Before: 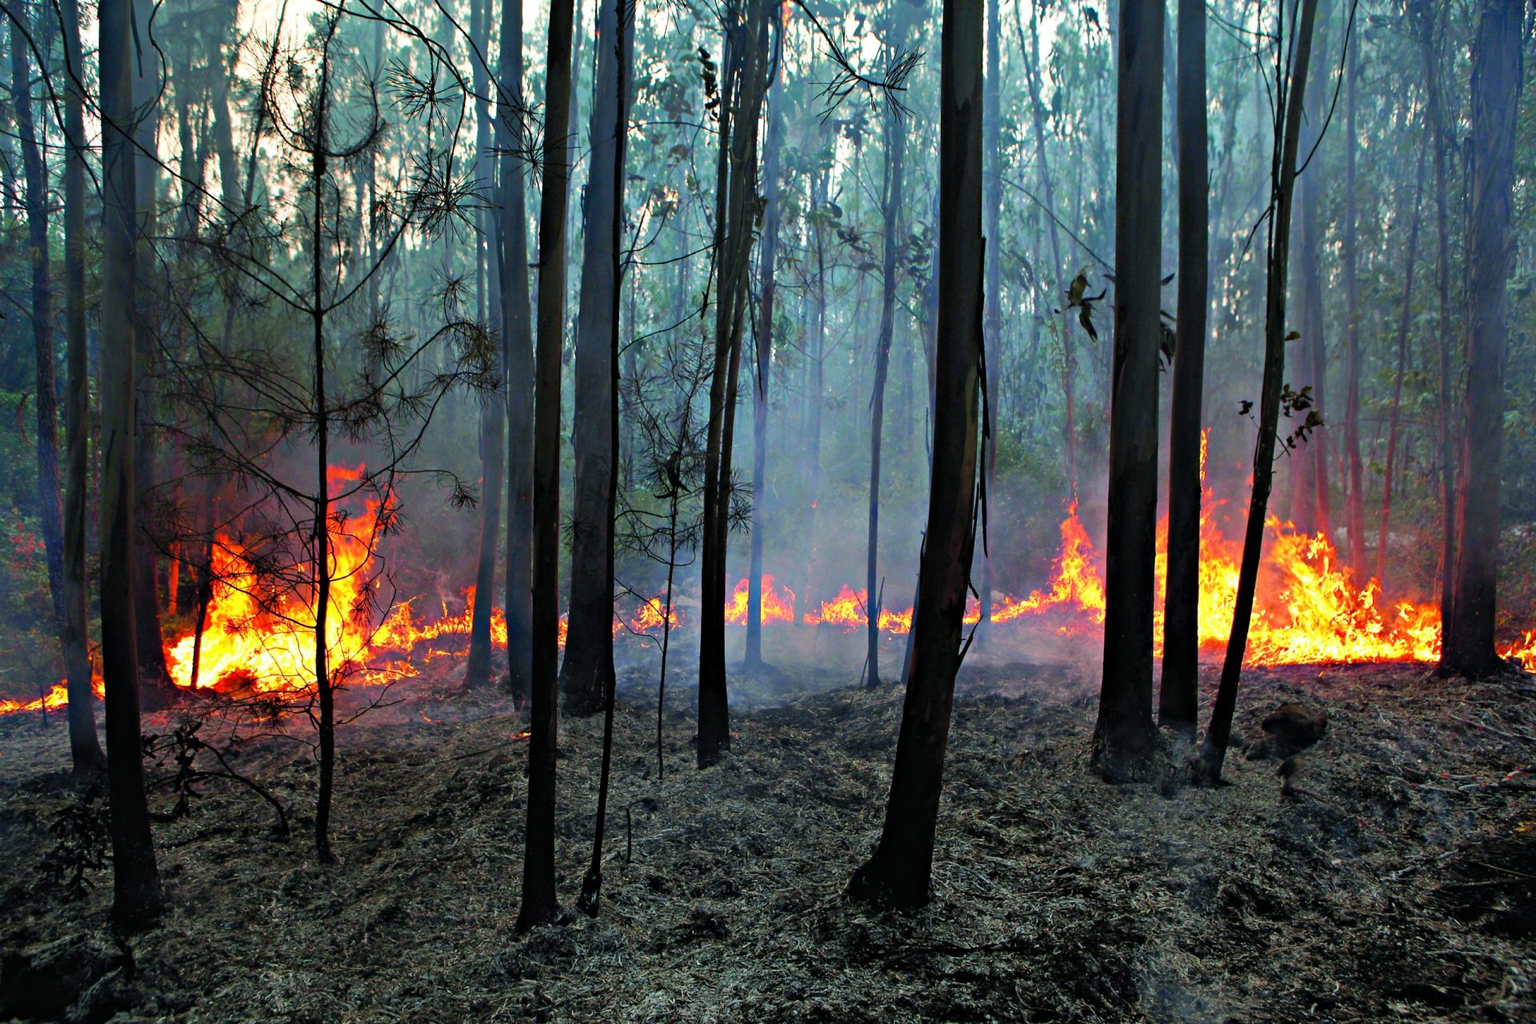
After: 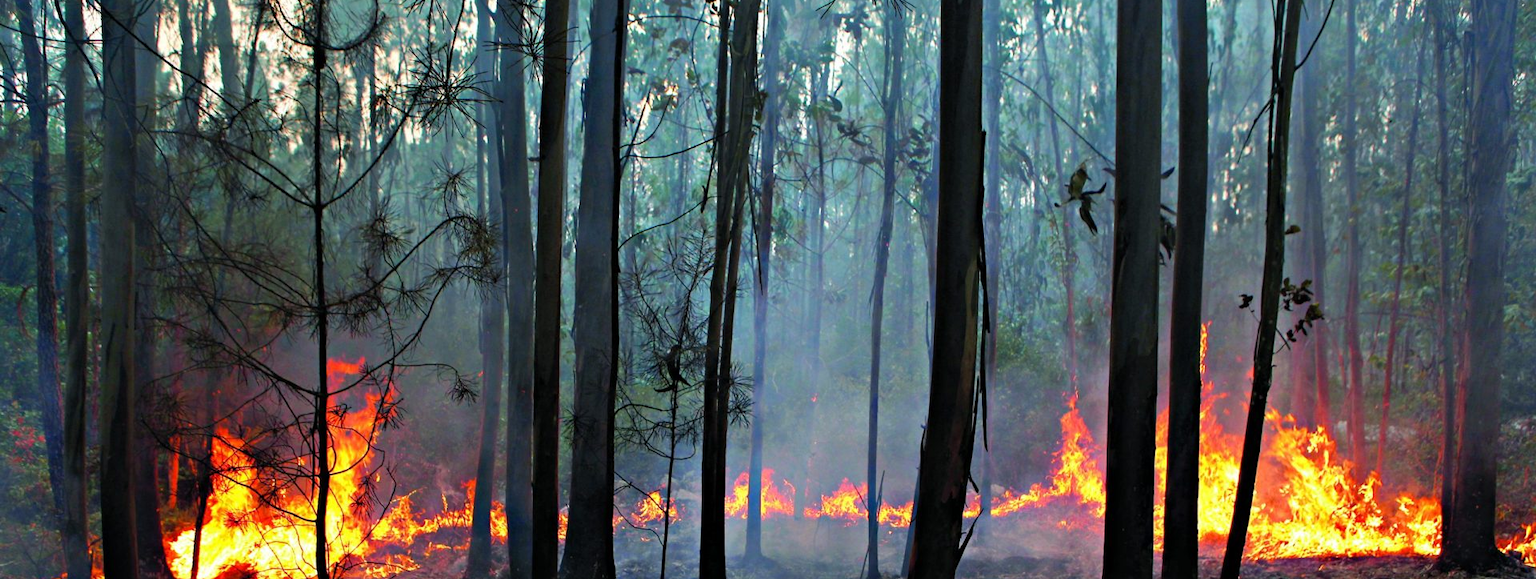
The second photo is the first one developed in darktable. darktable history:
crop and rotate: top 10.455%, bottom 32.976%
